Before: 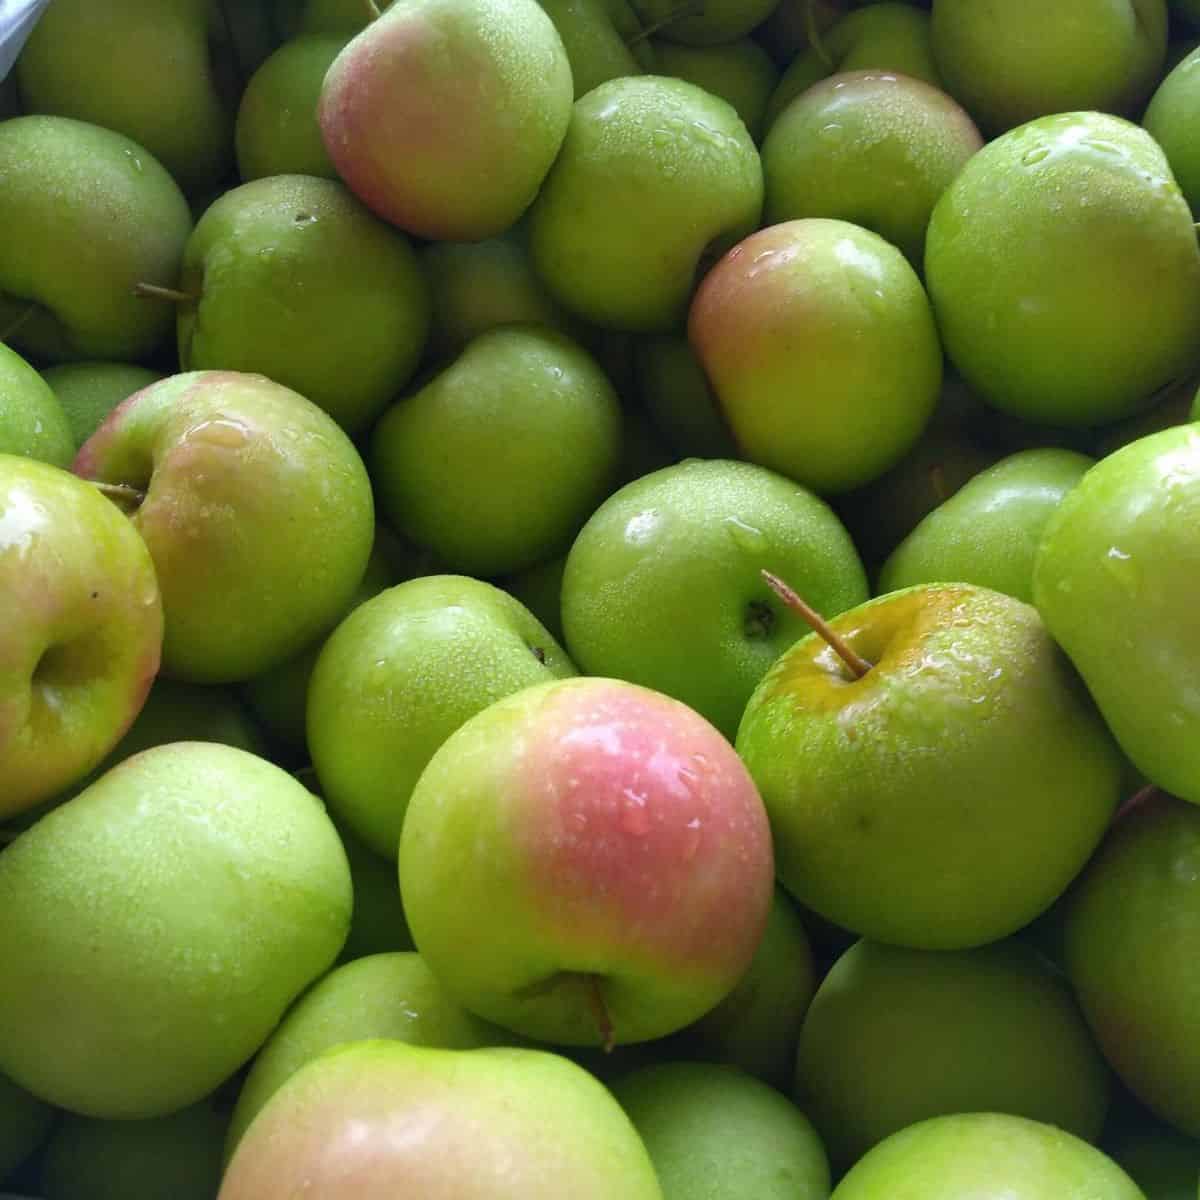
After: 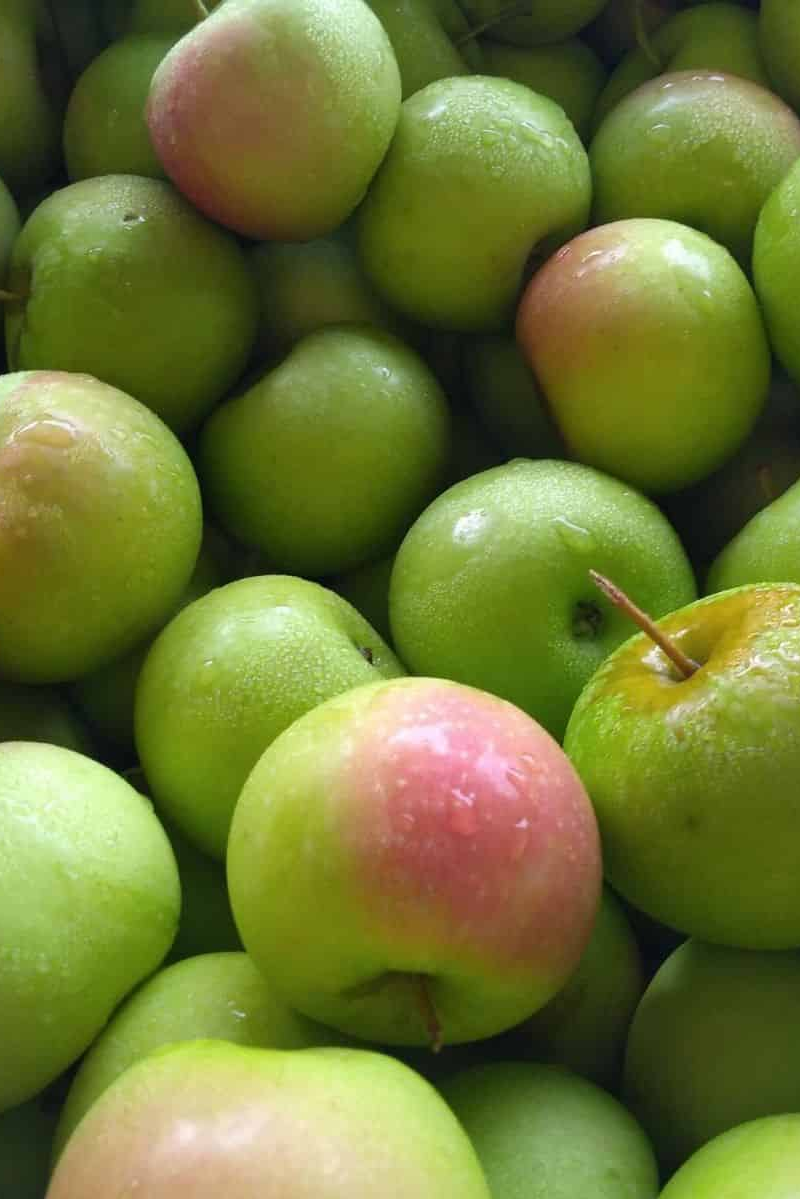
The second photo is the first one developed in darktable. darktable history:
crop and rotate: left 14.353%, right 18.979%
